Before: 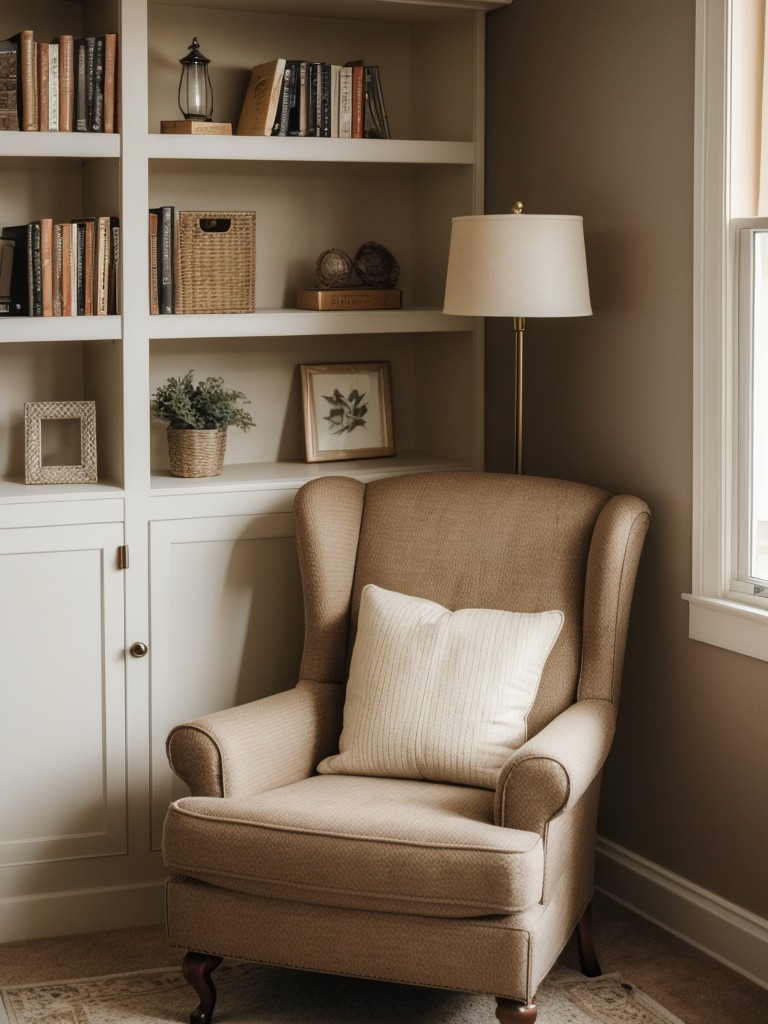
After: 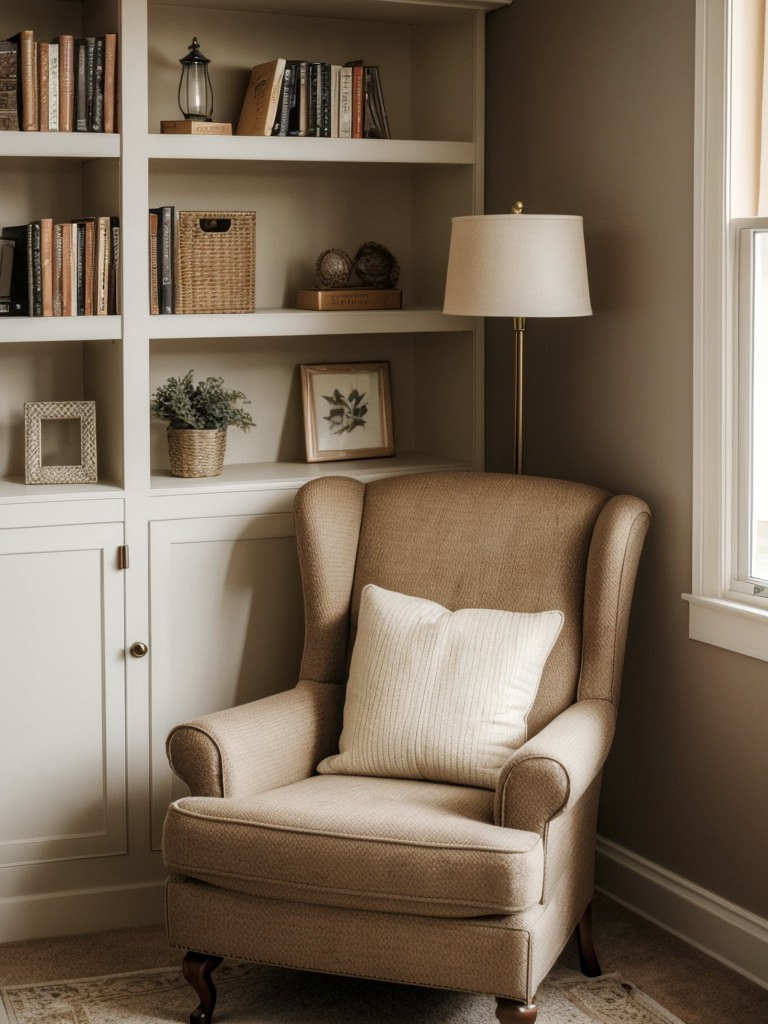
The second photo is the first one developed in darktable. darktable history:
bloom: size 13.65%, threshold 98.39%, strength 4.82%
local contrast: highlights 100%, shadows 100%, detail 120%, midtone range 0.2
